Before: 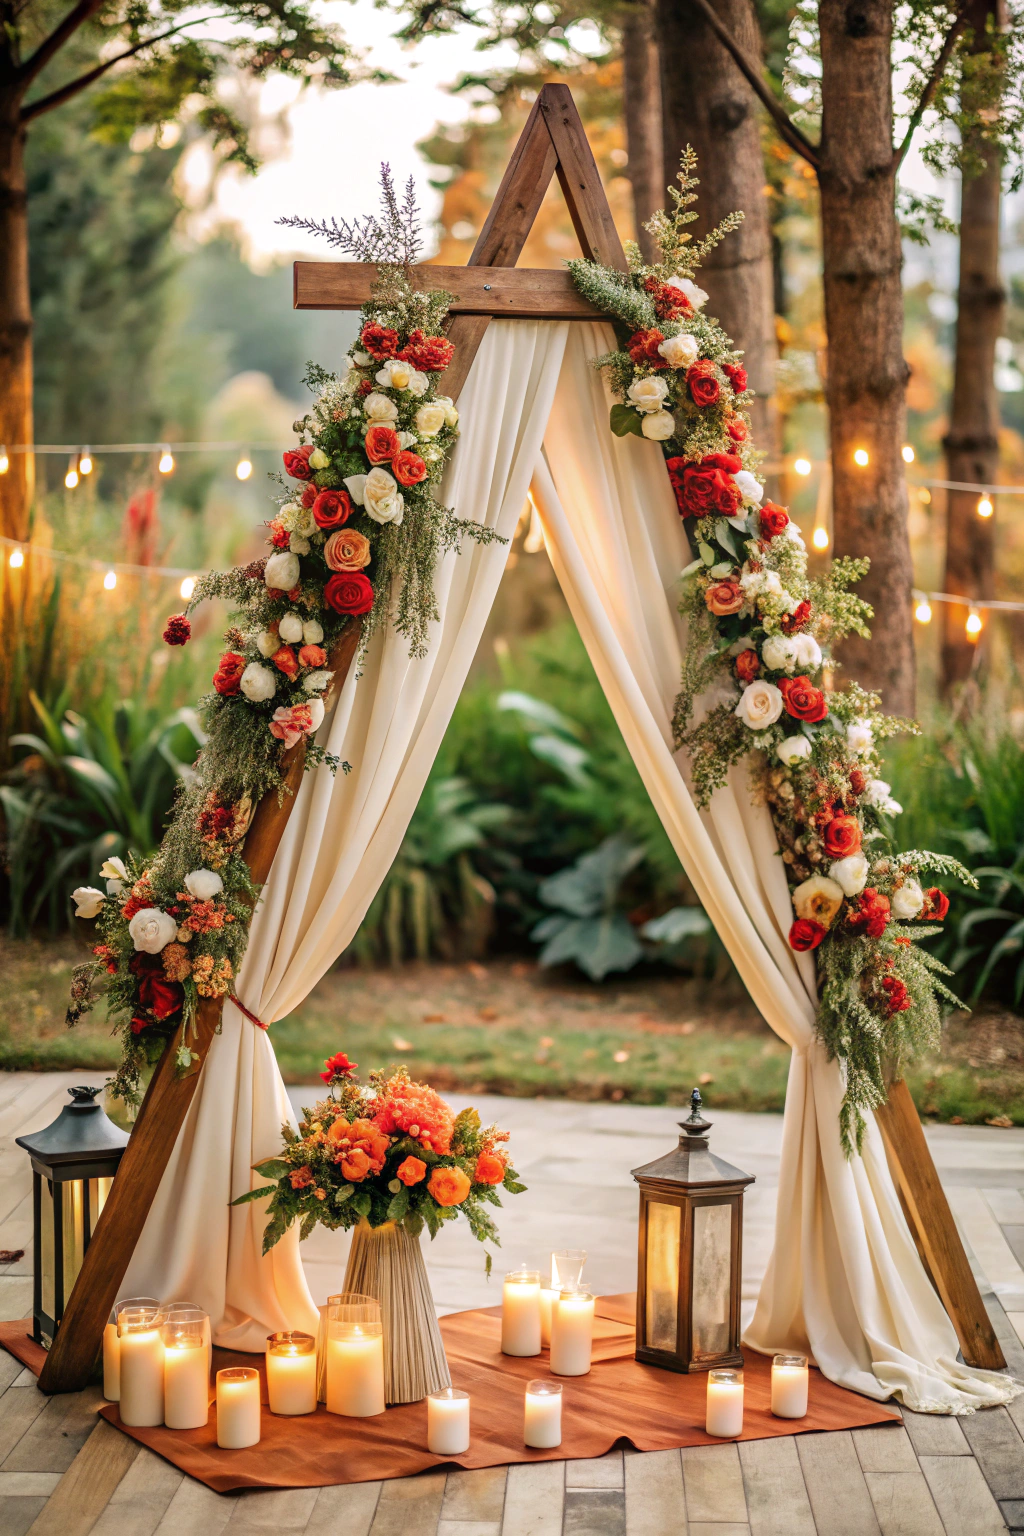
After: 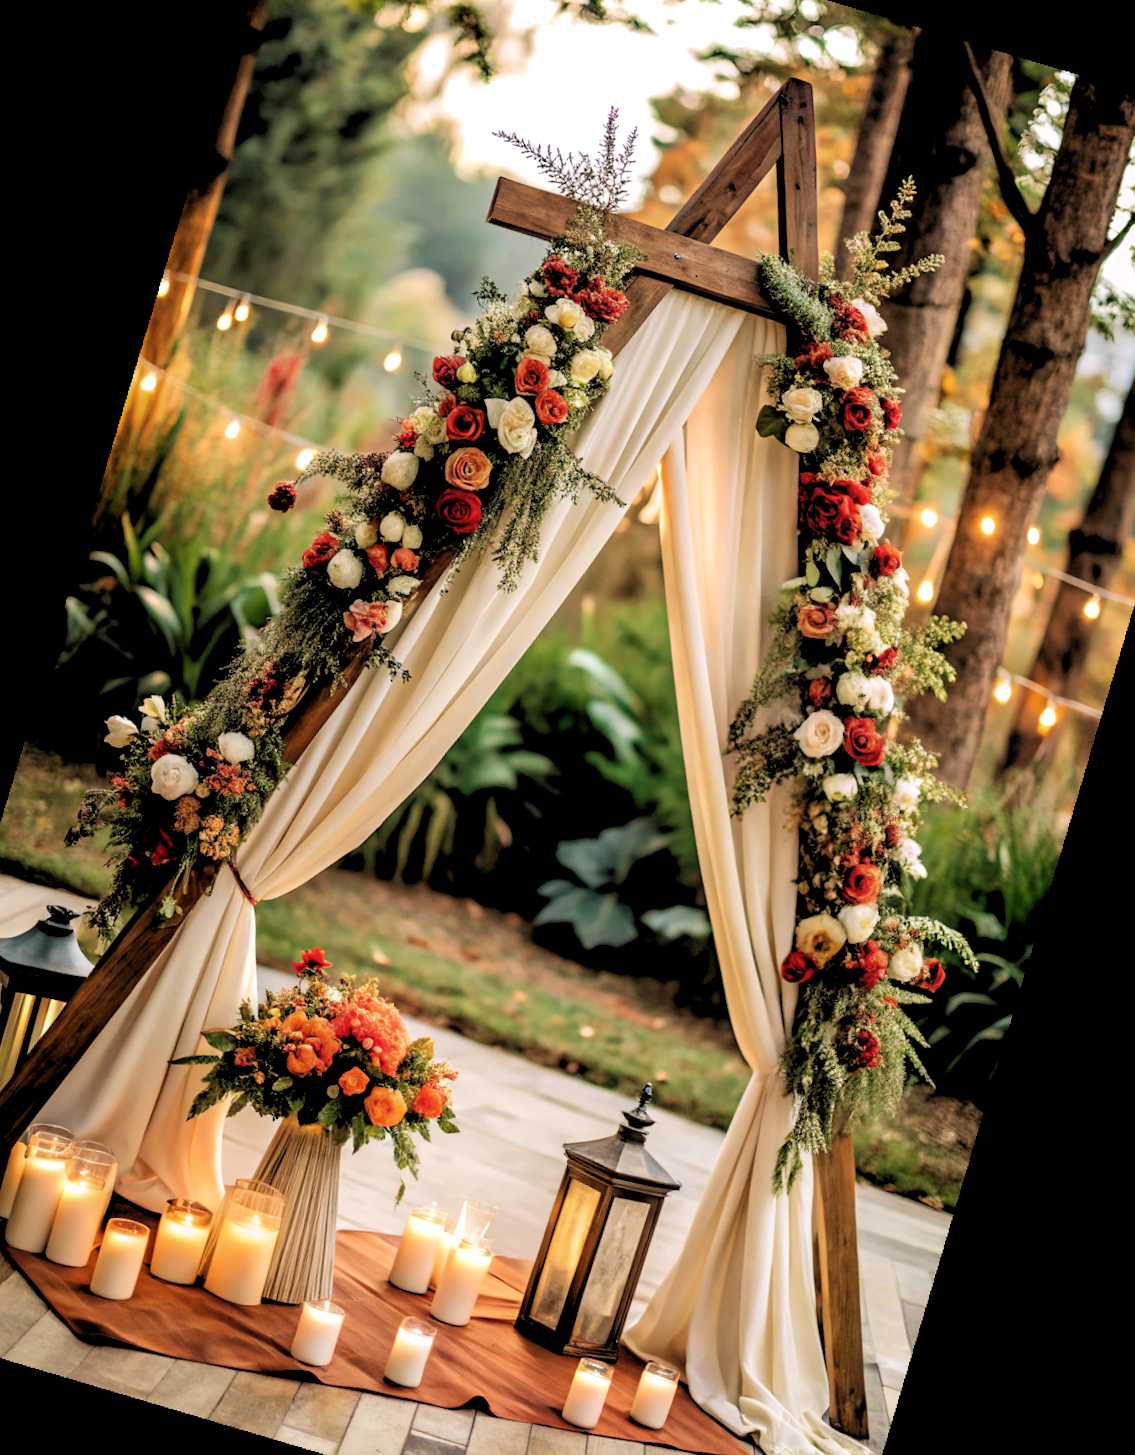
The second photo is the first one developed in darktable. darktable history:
velvia: strength 21.76%
crop and rotate: angle -3.27°, left 5.211%, top 5.211%, right 4.607%, bottom 4.607%
rgb levels: levels [[0.034, 0.472, 0.904], [0, 0.5, 1], [0, 0.5, 1]]
rotate and perspective: rotation 13.27°, automatic cropping off
color correction: saturation 0.98
